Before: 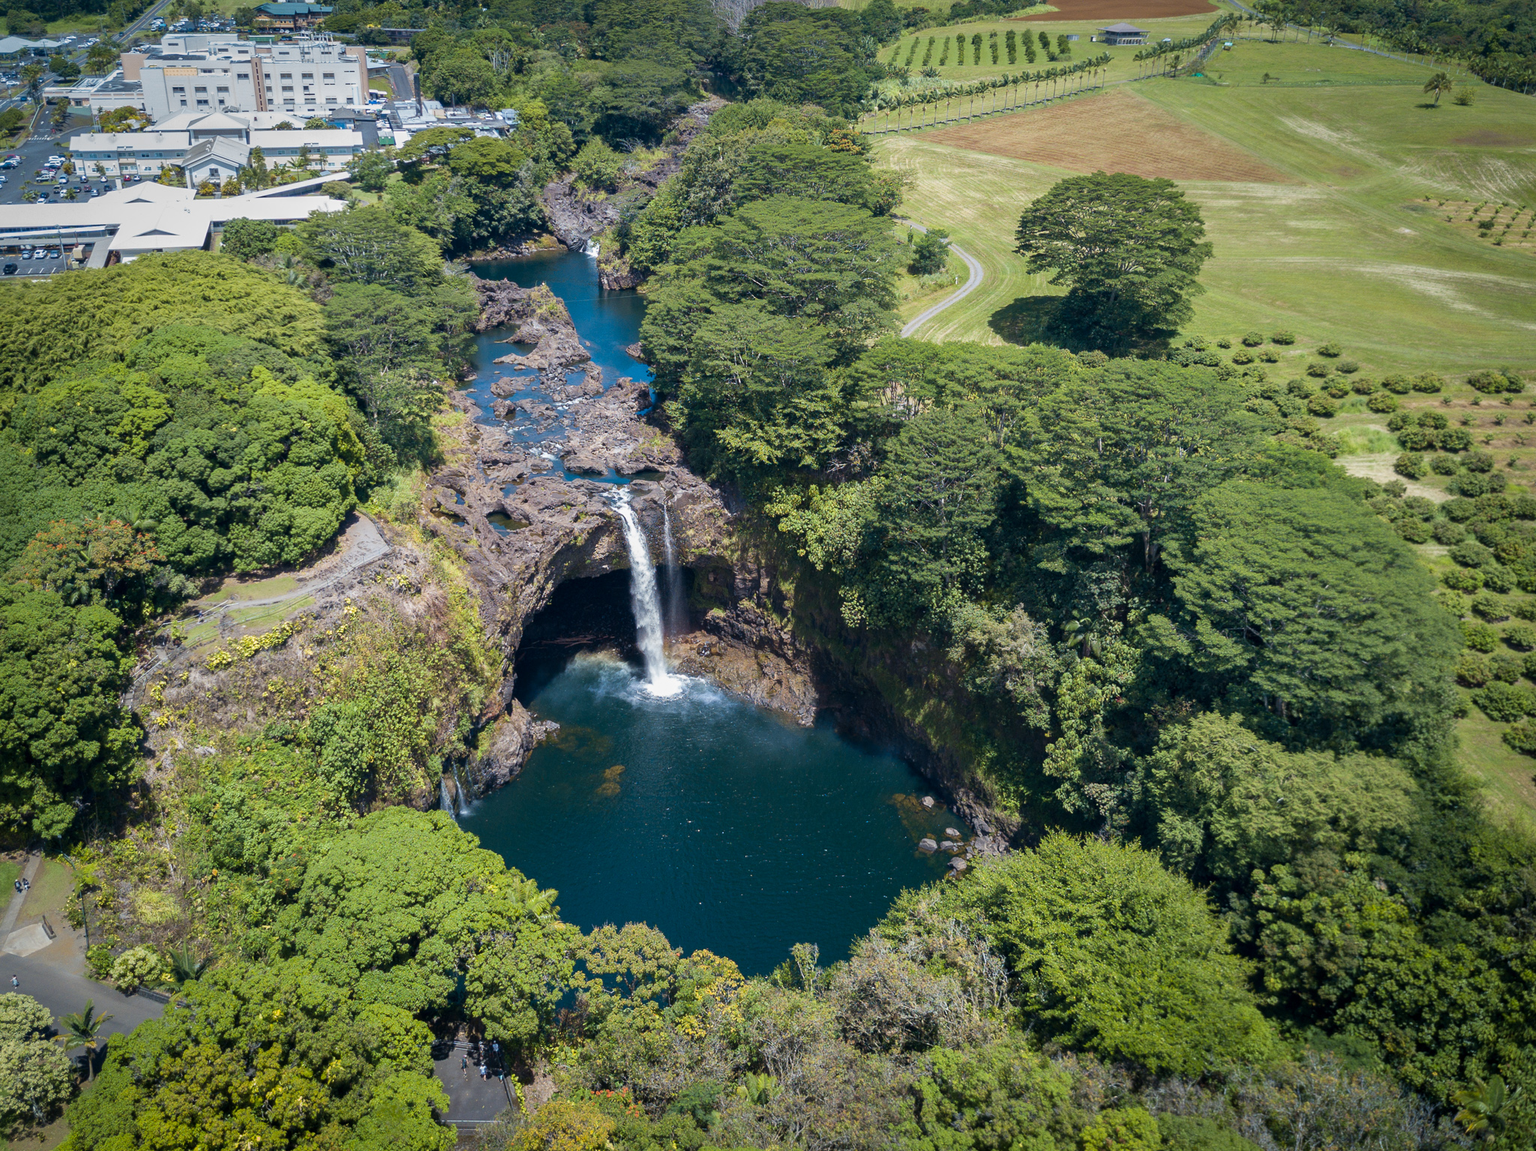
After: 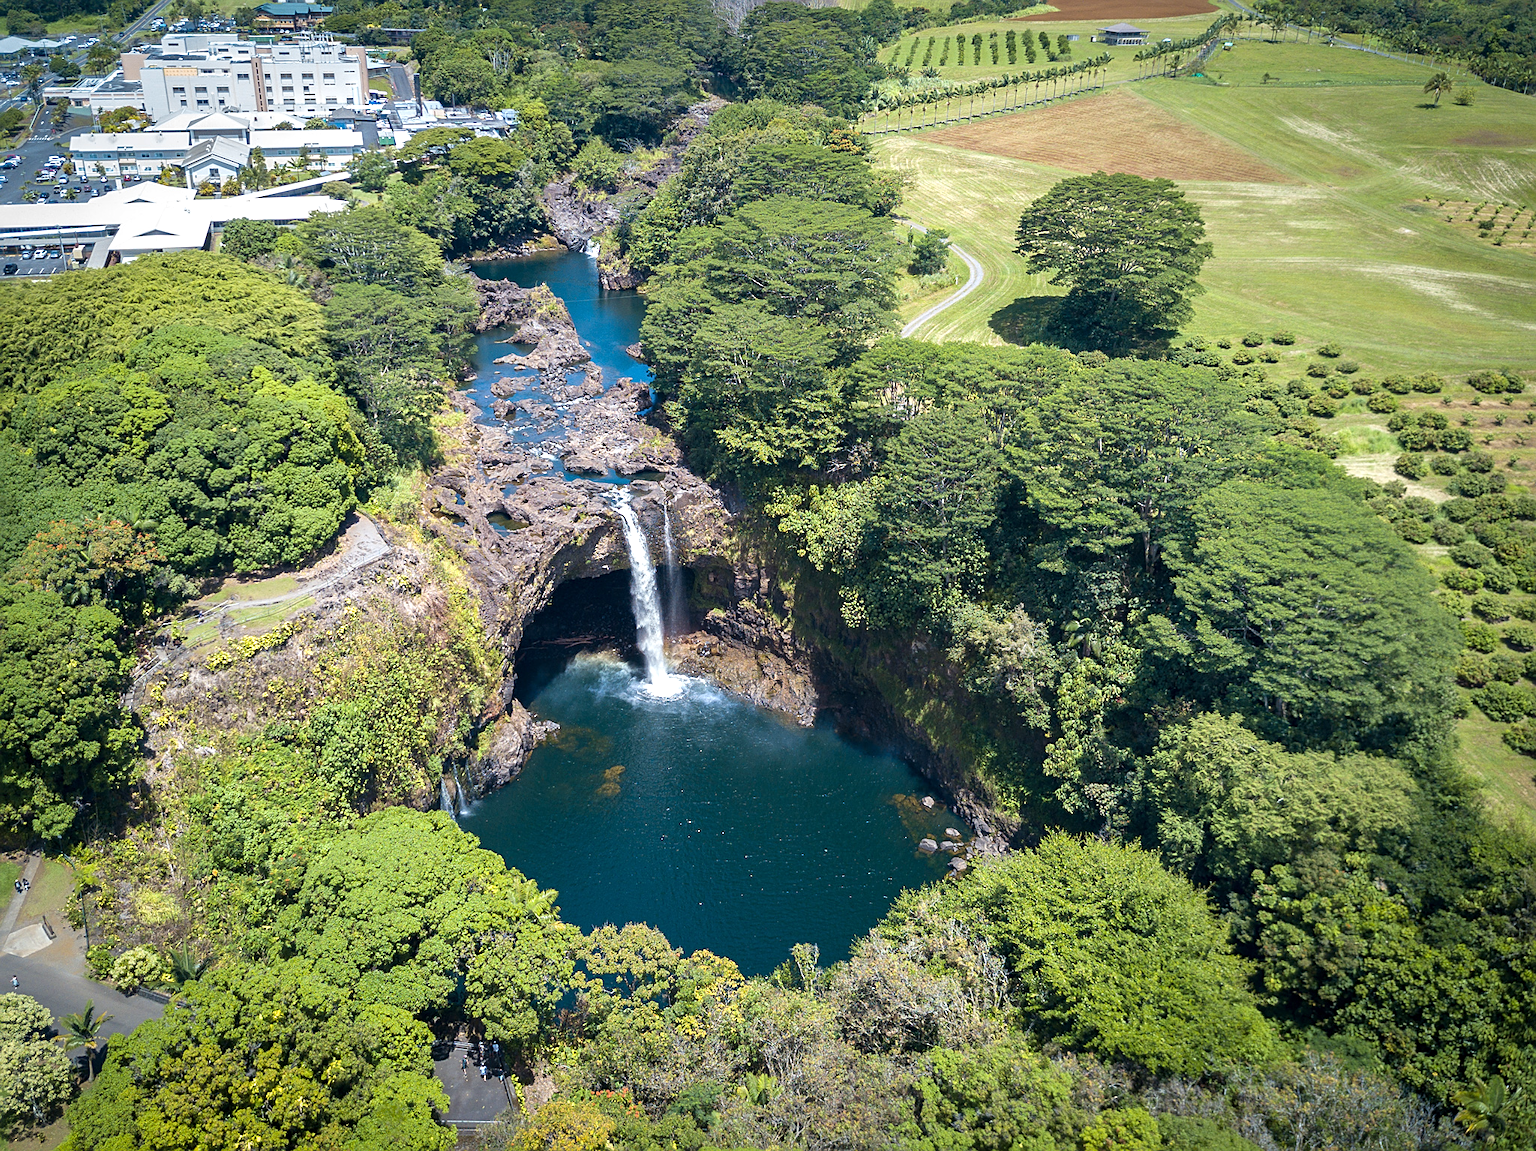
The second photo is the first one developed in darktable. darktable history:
exposure: exposure 0.509 EV, compensate highlight preservation false
sharpen: on, module defaults
